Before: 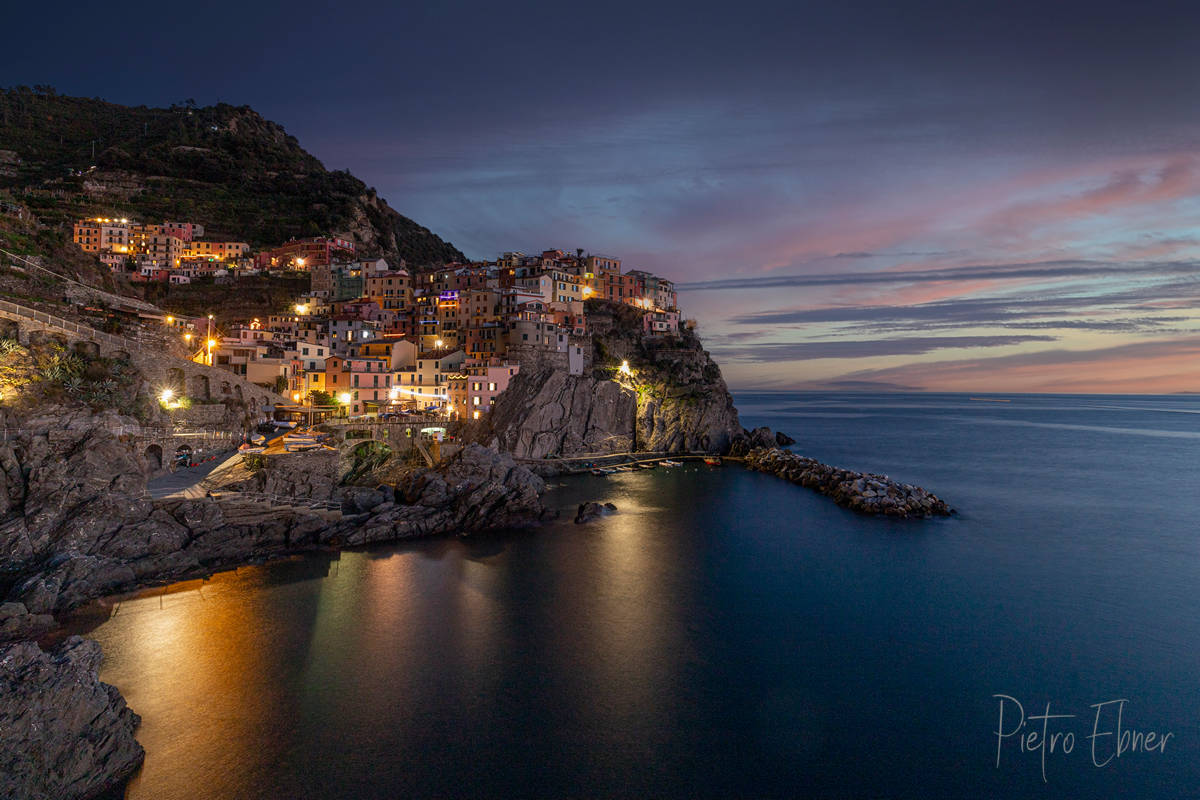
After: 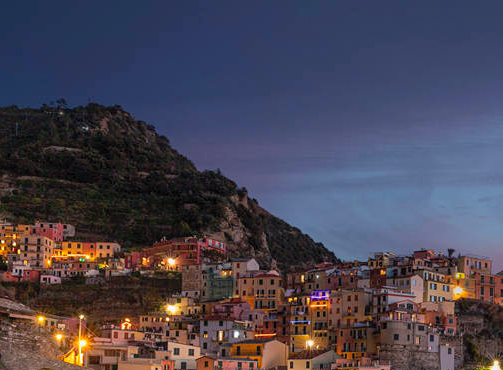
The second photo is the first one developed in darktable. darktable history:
crop and rotate: left 10.817%, top 0.062%, right 47.194%, bottom 53.626%
contrast brightness saturation: brightness 0.09, saturation 0.19
